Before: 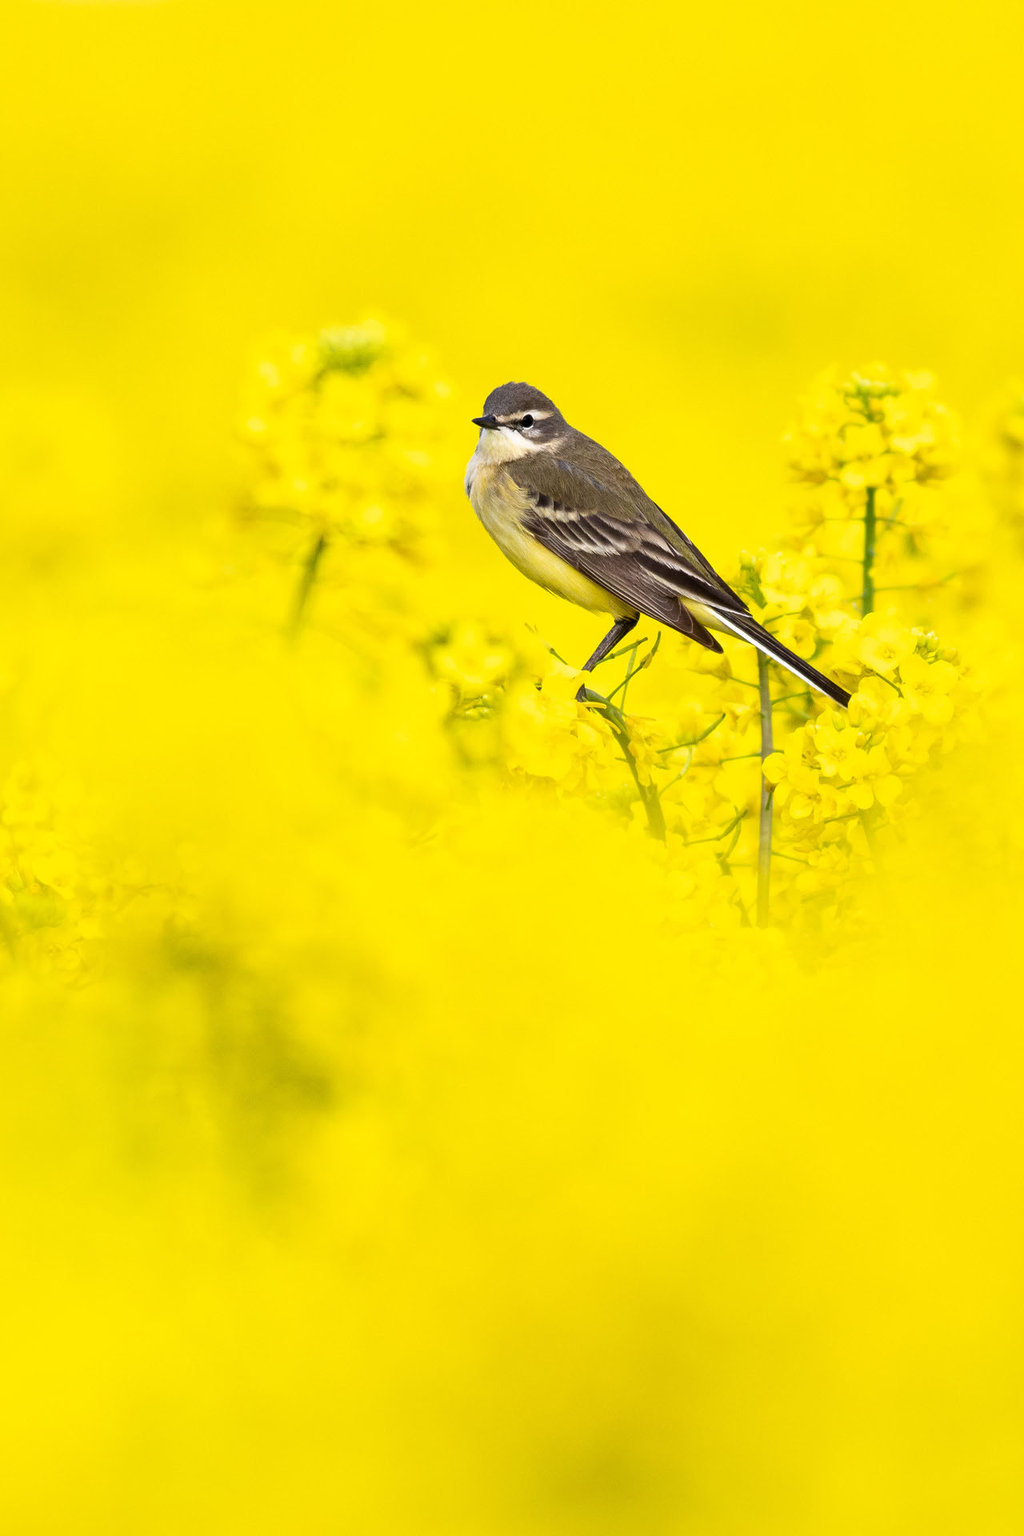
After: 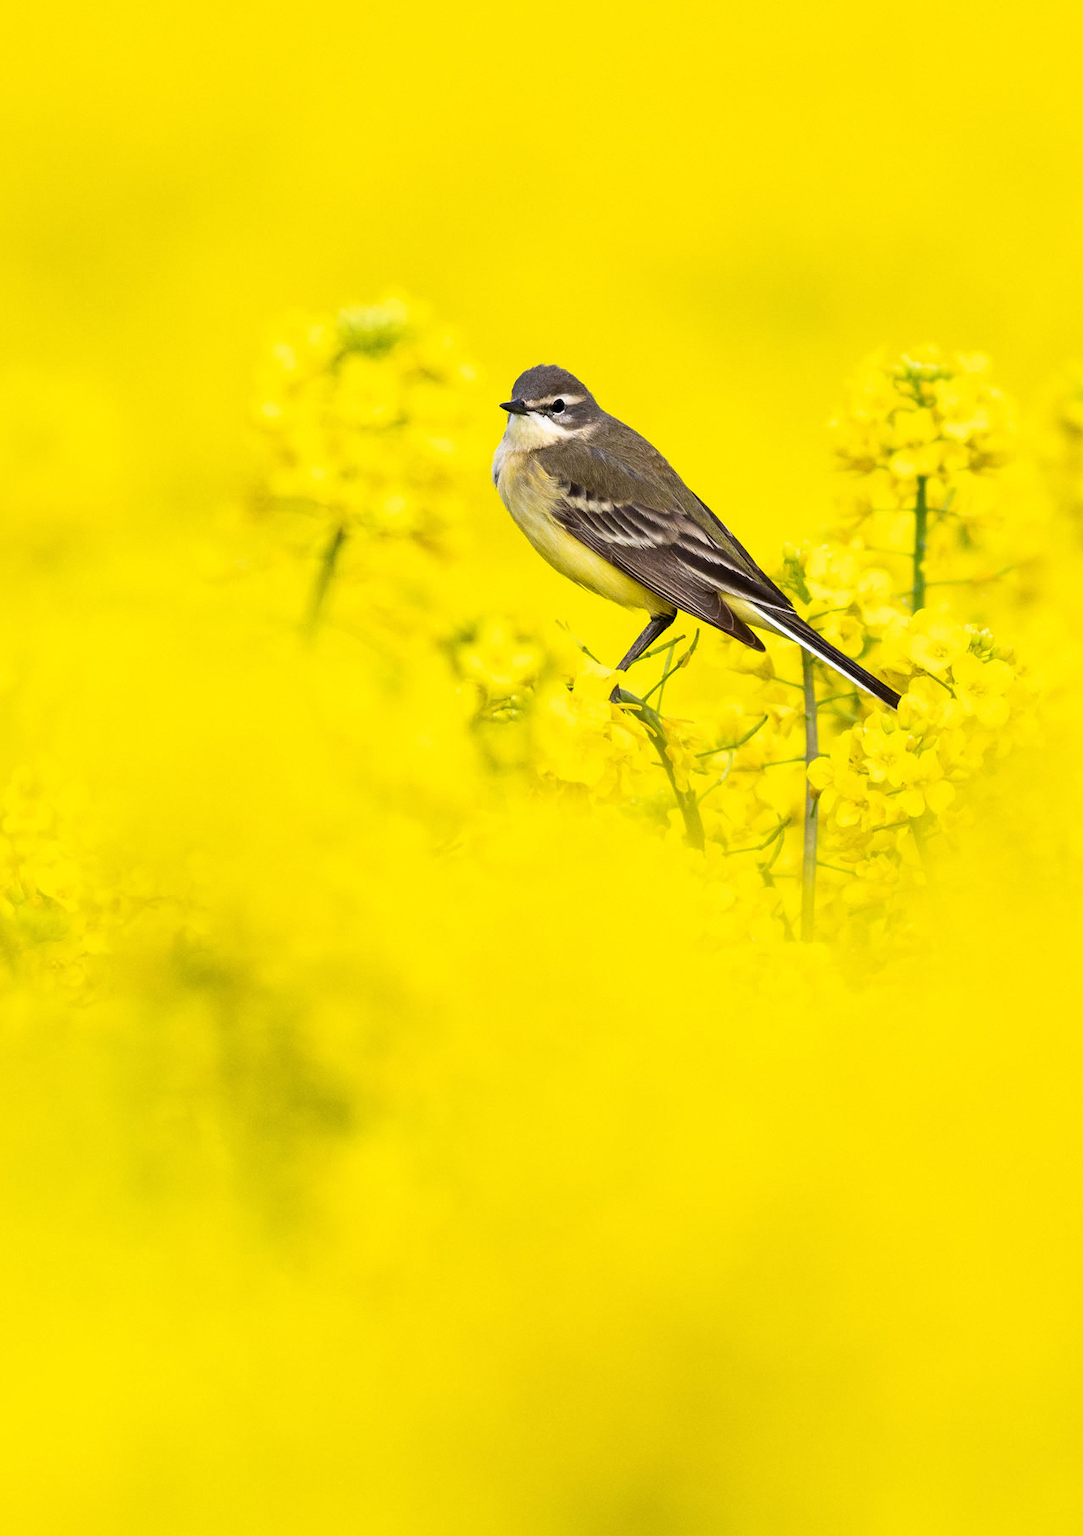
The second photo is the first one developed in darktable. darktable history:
grain: coarseness 0.09 ISO, strength 10%
crop and rotate: top 2.479%, bottom 3.018%
